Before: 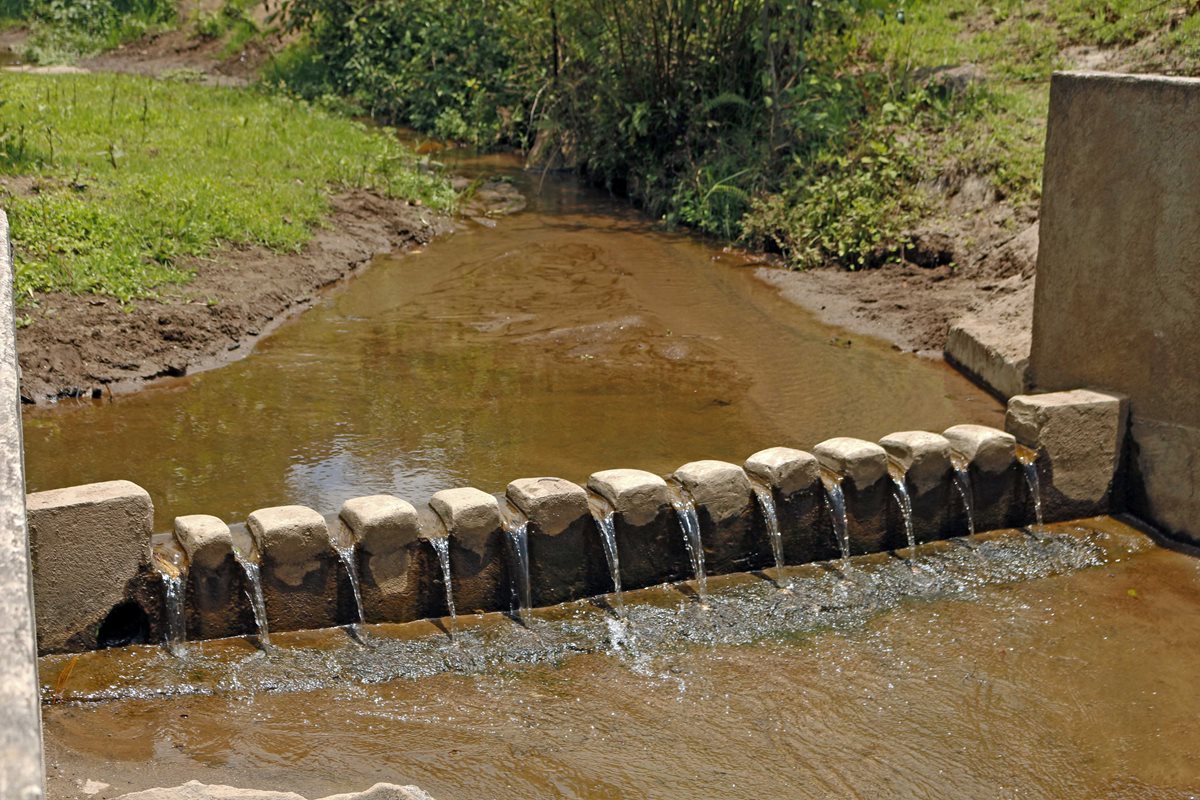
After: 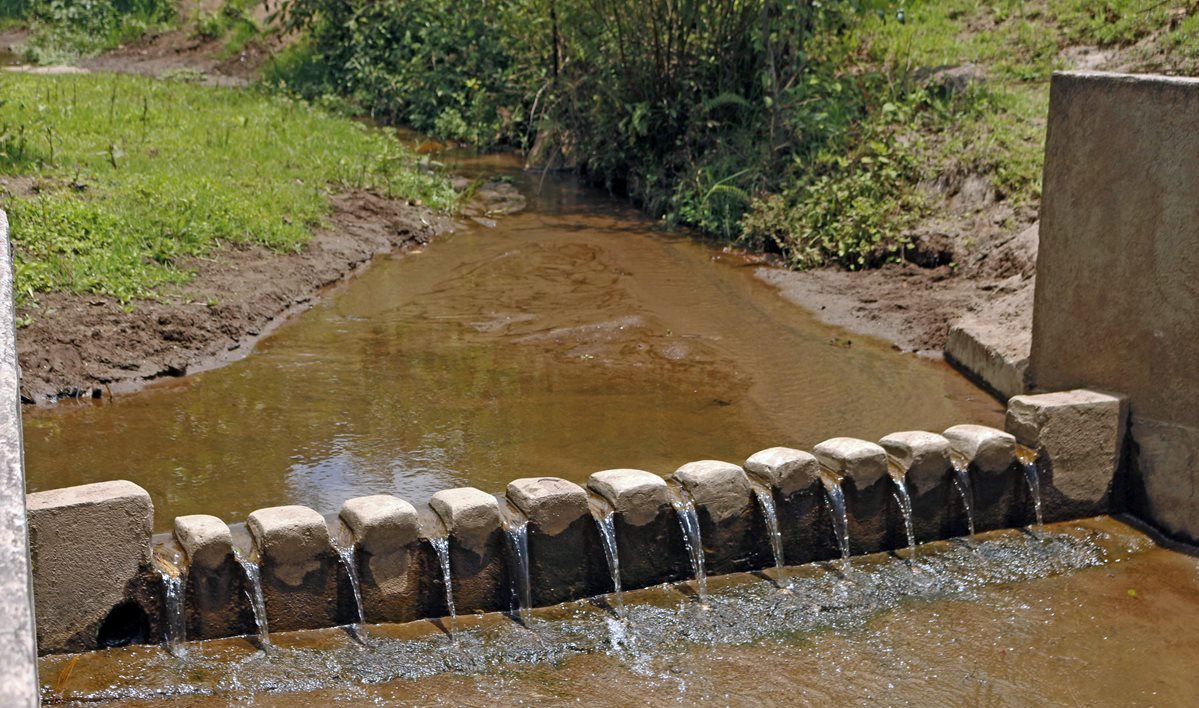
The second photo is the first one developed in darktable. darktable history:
crop and rotate: top 0%, bottom 11.396%
color calibration: illuminant as shot in camera, x 0.358, y 0.373, temperature 4628.91 K, saturation algorithm version 1 (2020)
